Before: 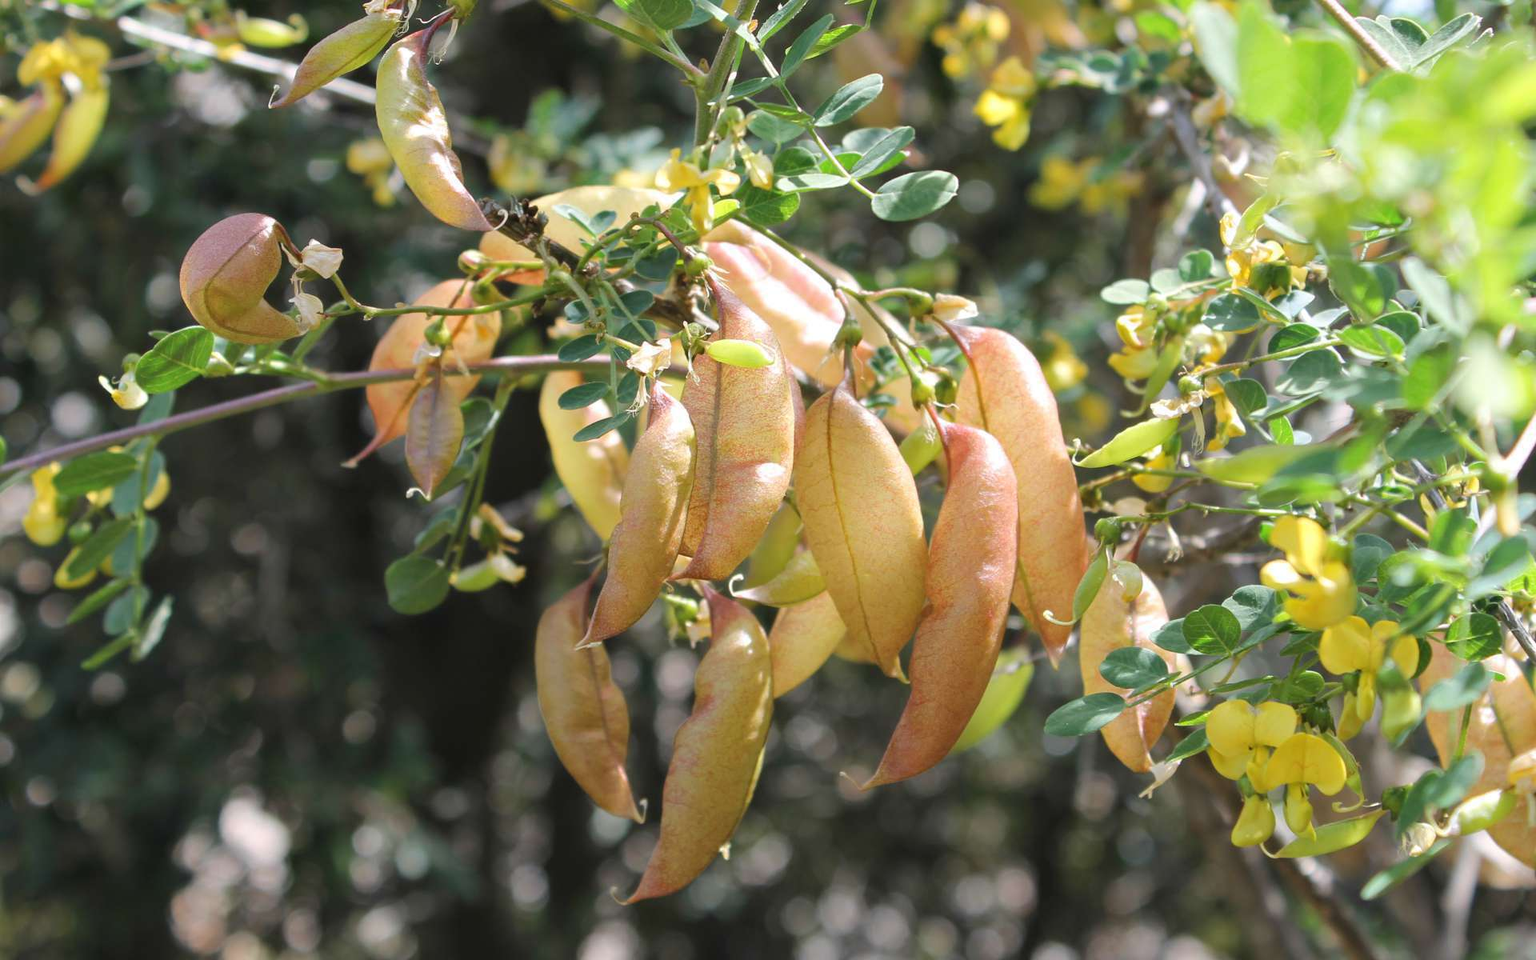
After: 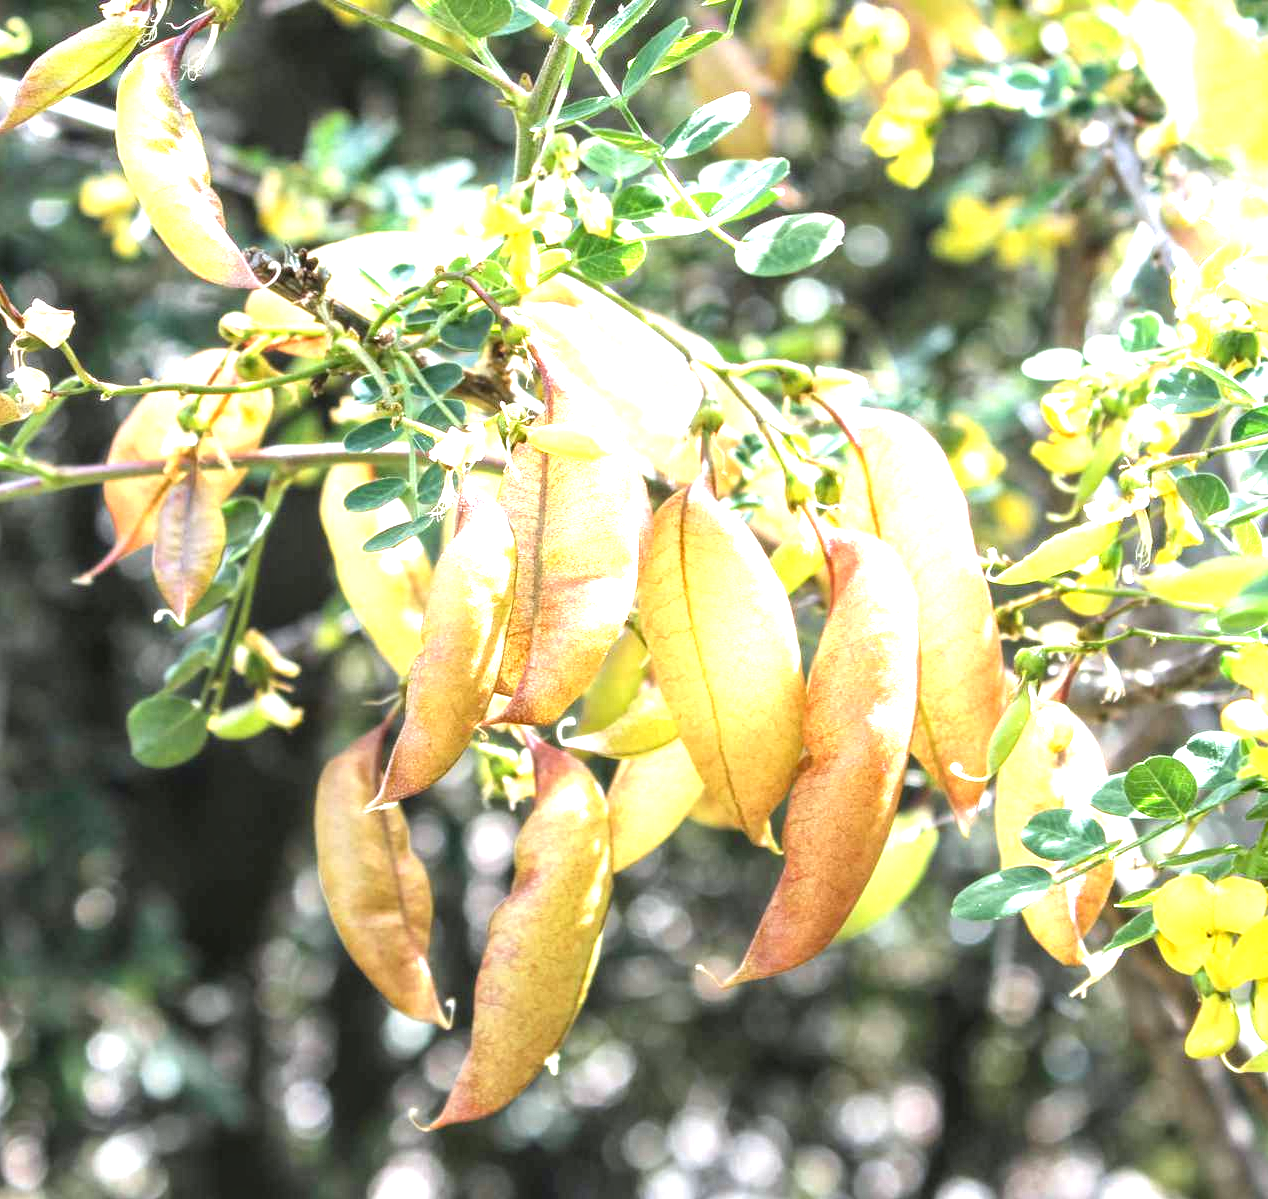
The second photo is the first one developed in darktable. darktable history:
exposure: black level correction 0, exposure 0.68 EV, compensate exposure bias true, compensate highlight preservation false
crop and rotate: left 18.442%, right 15.508%
local contrast: highlights 59%, detail 145%
white balance: red 0.974, blue 1.044
levels: levels [0, 0.394, 0.787]
